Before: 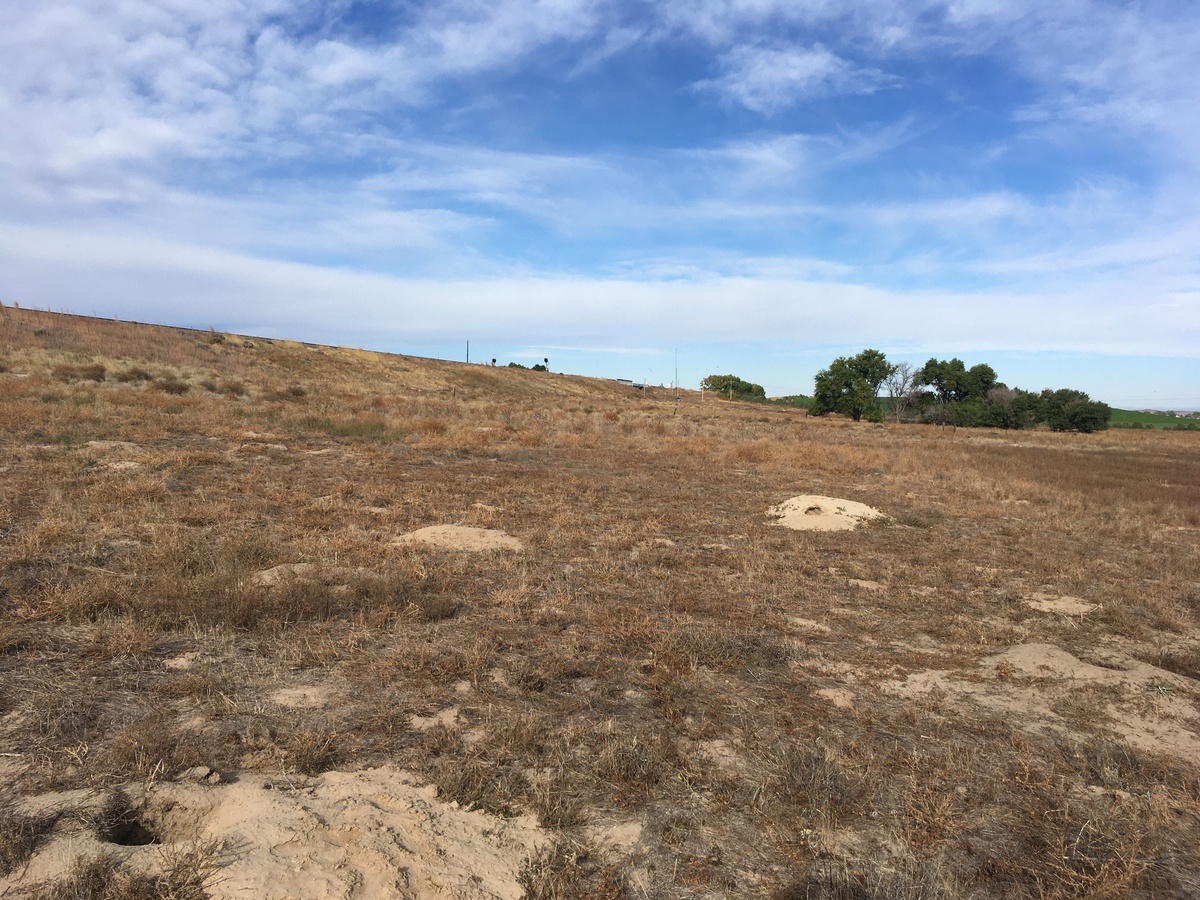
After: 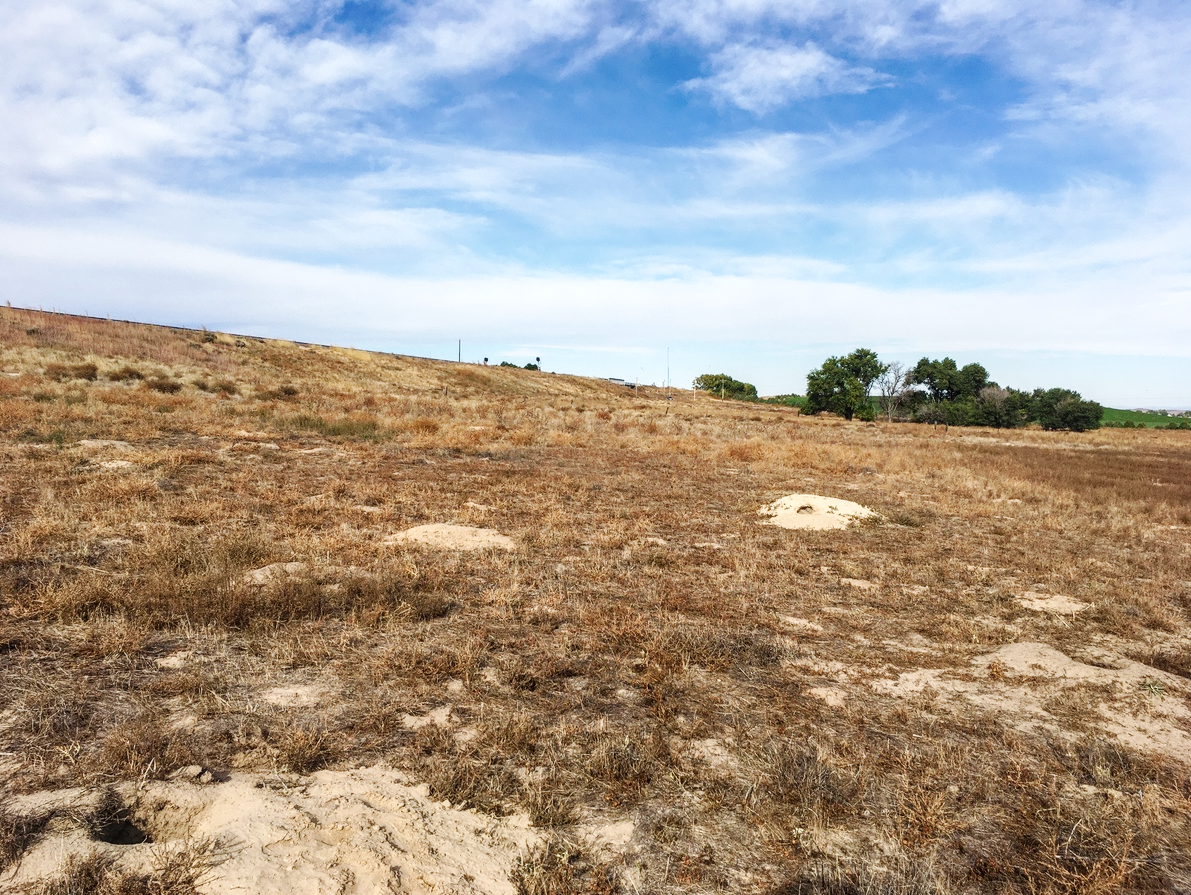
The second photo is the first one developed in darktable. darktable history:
base curve: curves: ch0 [(0, 0) (0.032, 0.025) (0.121, 0.166) (0.206, 0.329) (0.605, 0.79) (1, 1)], preserve colors none
local contrast: on, module defaults
crop and rotate: left 0.679%, top 0.158%, bottom 0.334%
